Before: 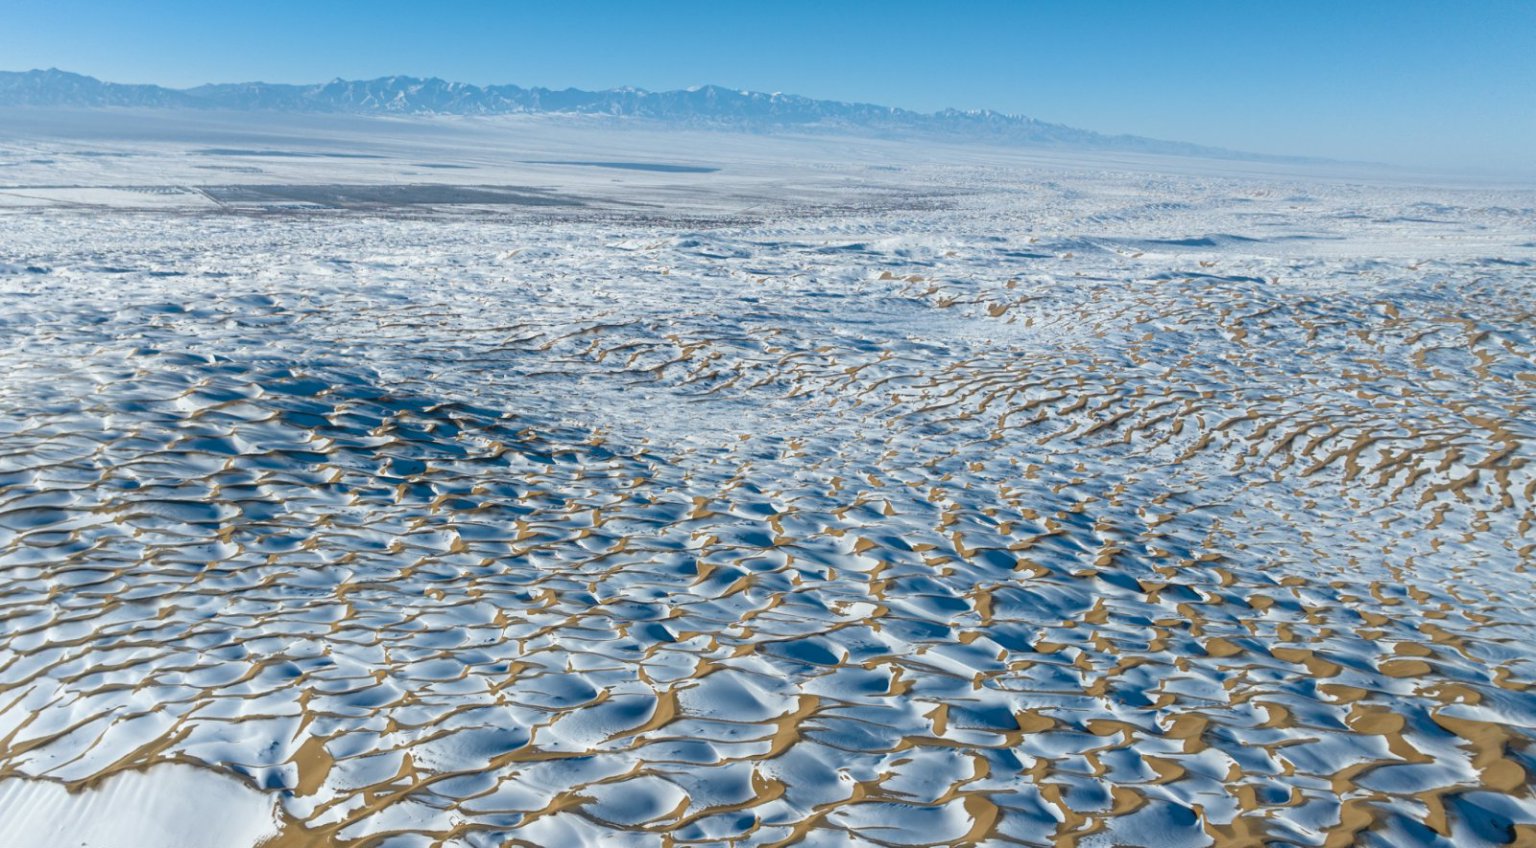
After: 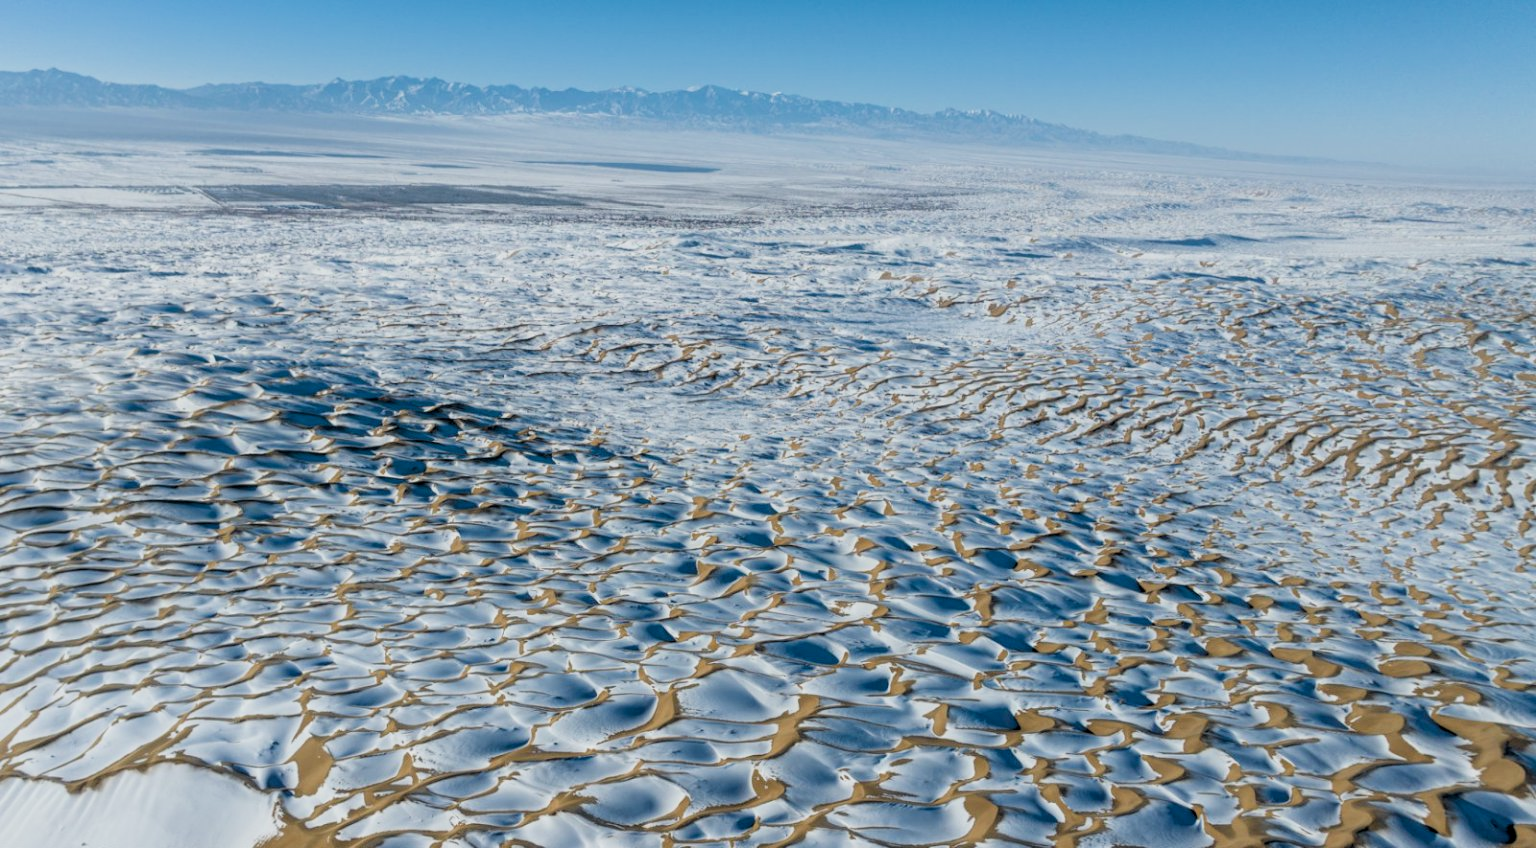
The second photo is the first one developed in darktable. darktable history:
local contrast: highlights 104%, shadows 100%, detail 119%, midtone range 0.2
filmic rgb: black relative exposure -7.72 EV, white relative exposure 4.42 EV, hardness 3.76, latitude 49.99%, contrast 1.101
